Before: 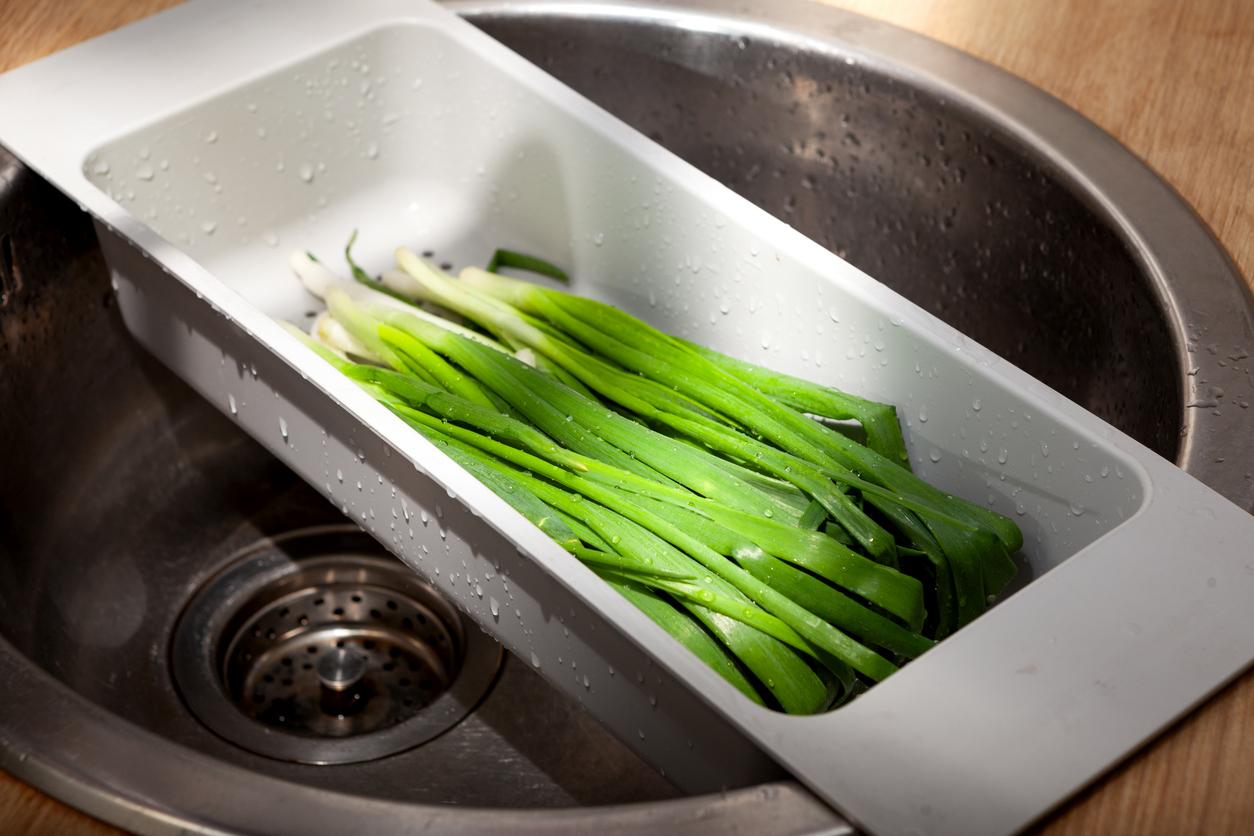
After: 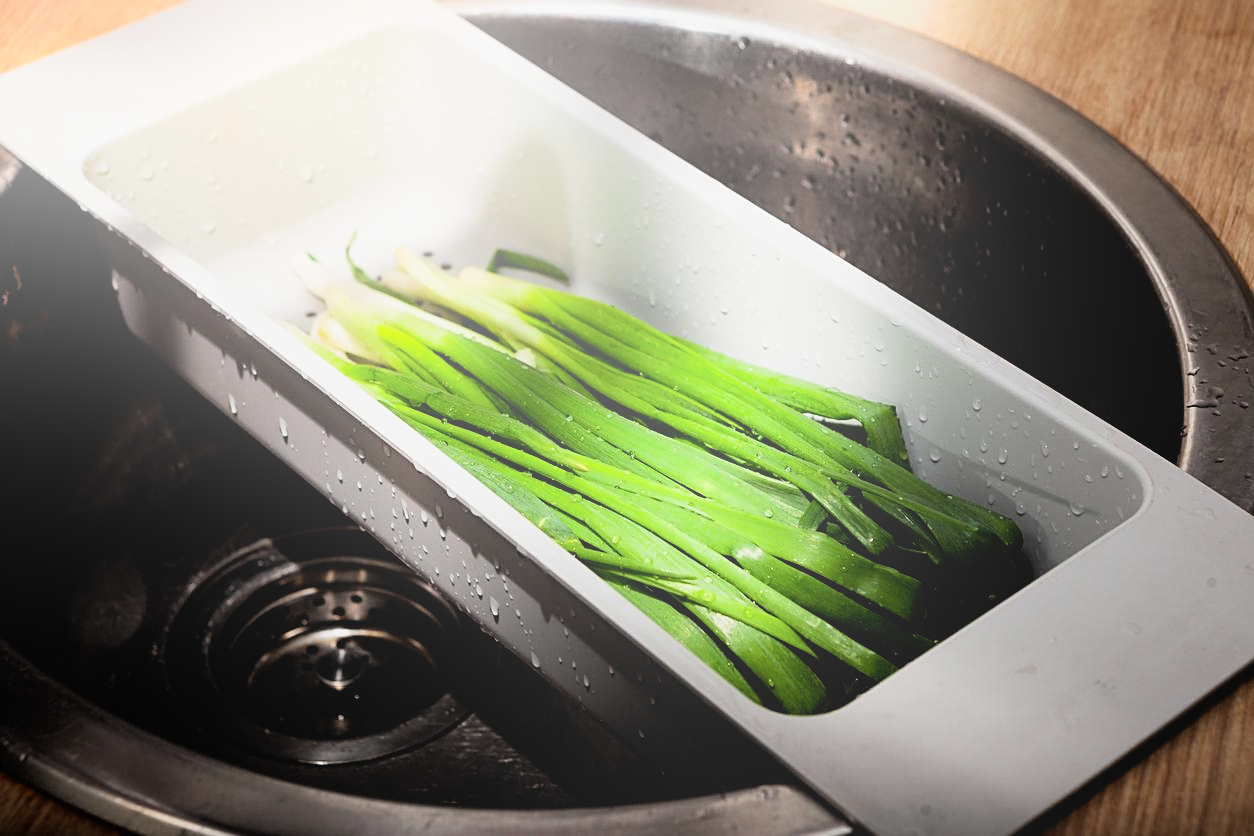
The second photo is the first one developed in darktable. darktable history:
bloom: size 38%, threshold 95%, strength 30%
sharpen: on, module defaults
filmic rgb: black relative exposure -5 EV, white relative exposure 3.5 EV, hardness 3.19, contrast 1.5, highlights saturation mix -50%
